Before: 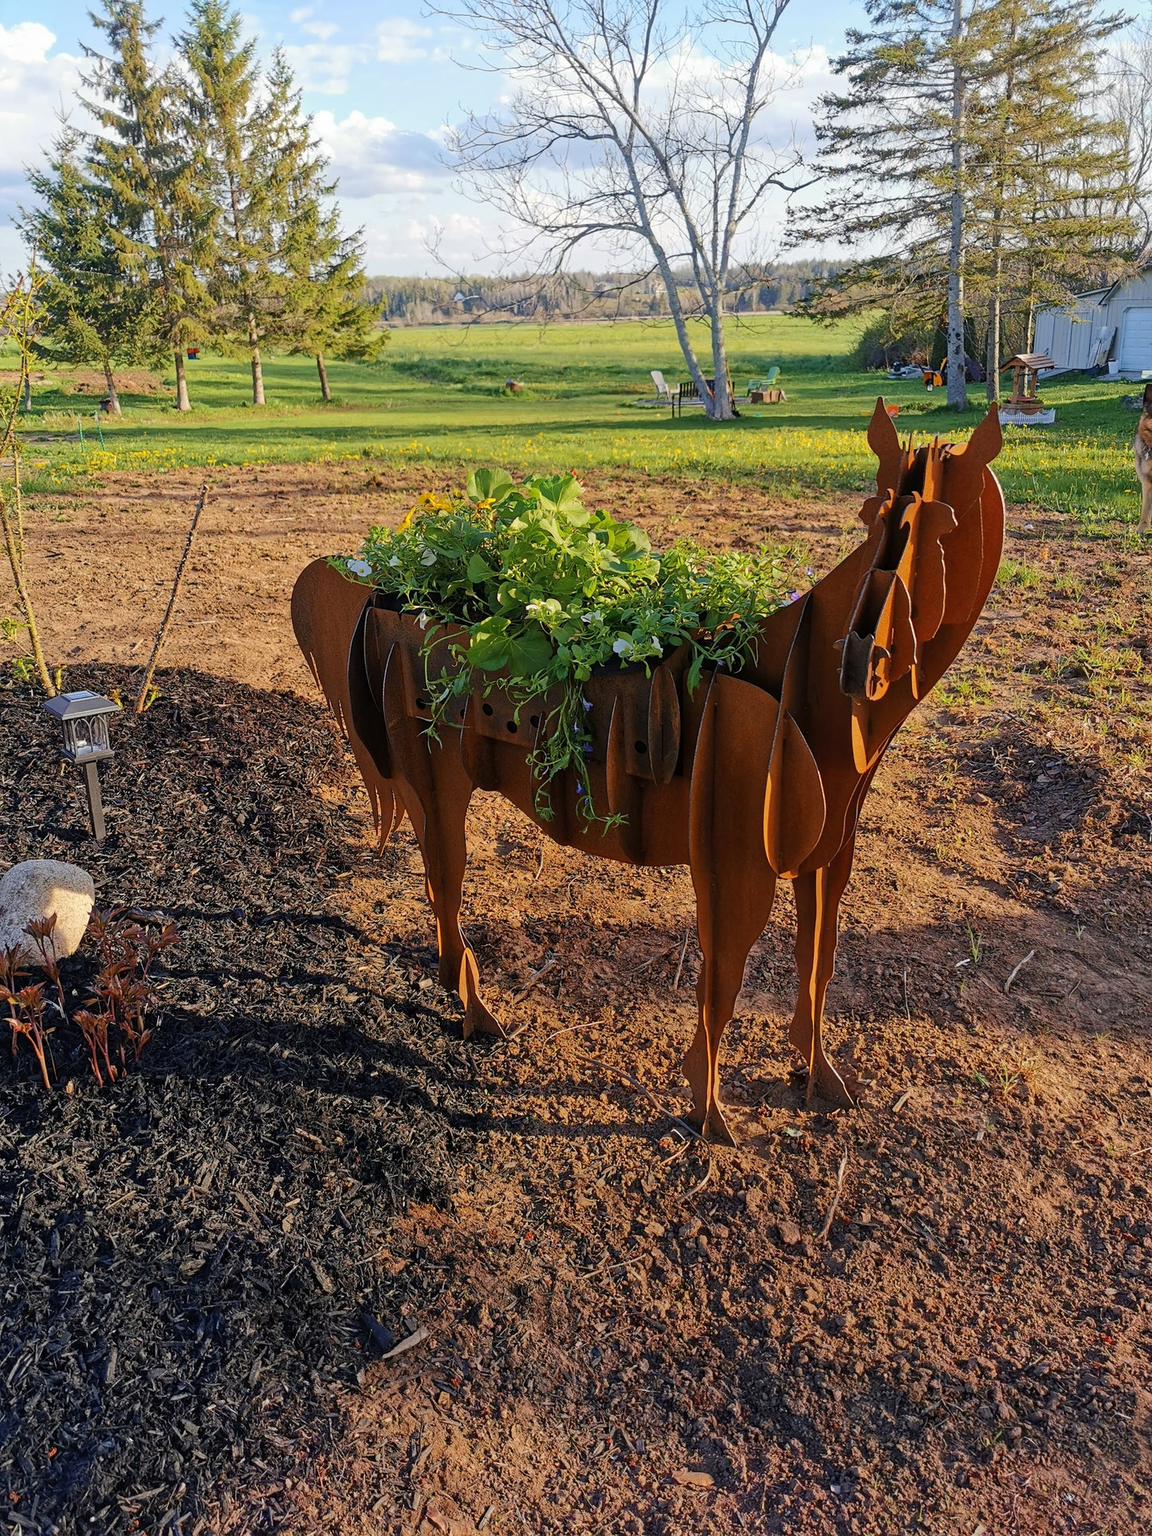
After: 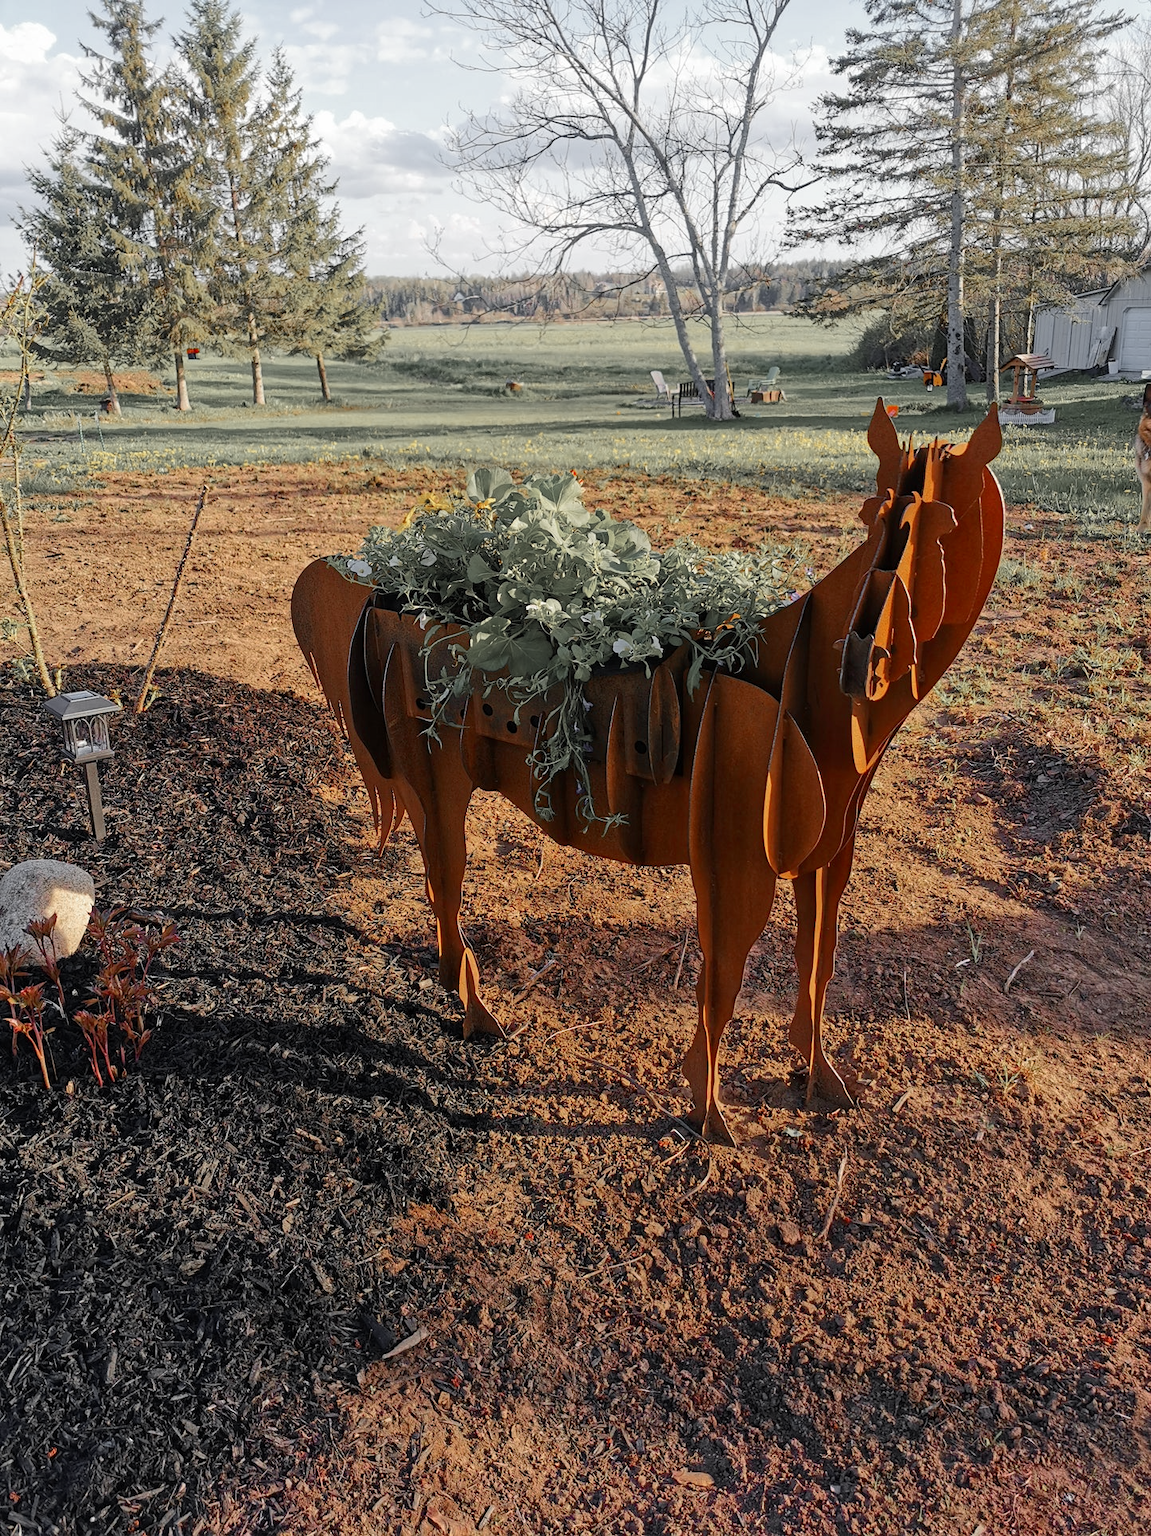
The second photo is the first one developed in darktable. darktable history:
color zones: curves: ch1 [(0, 0.638) (0.193, 0.442) (0.286, 0.15) (0.429, 0.14) (0.571, 0.142) (0.714, 0.154) (0.857, 0.175) (1, 0.638)]
color correction: highlights a* 0.003, highlights b* -0.283
